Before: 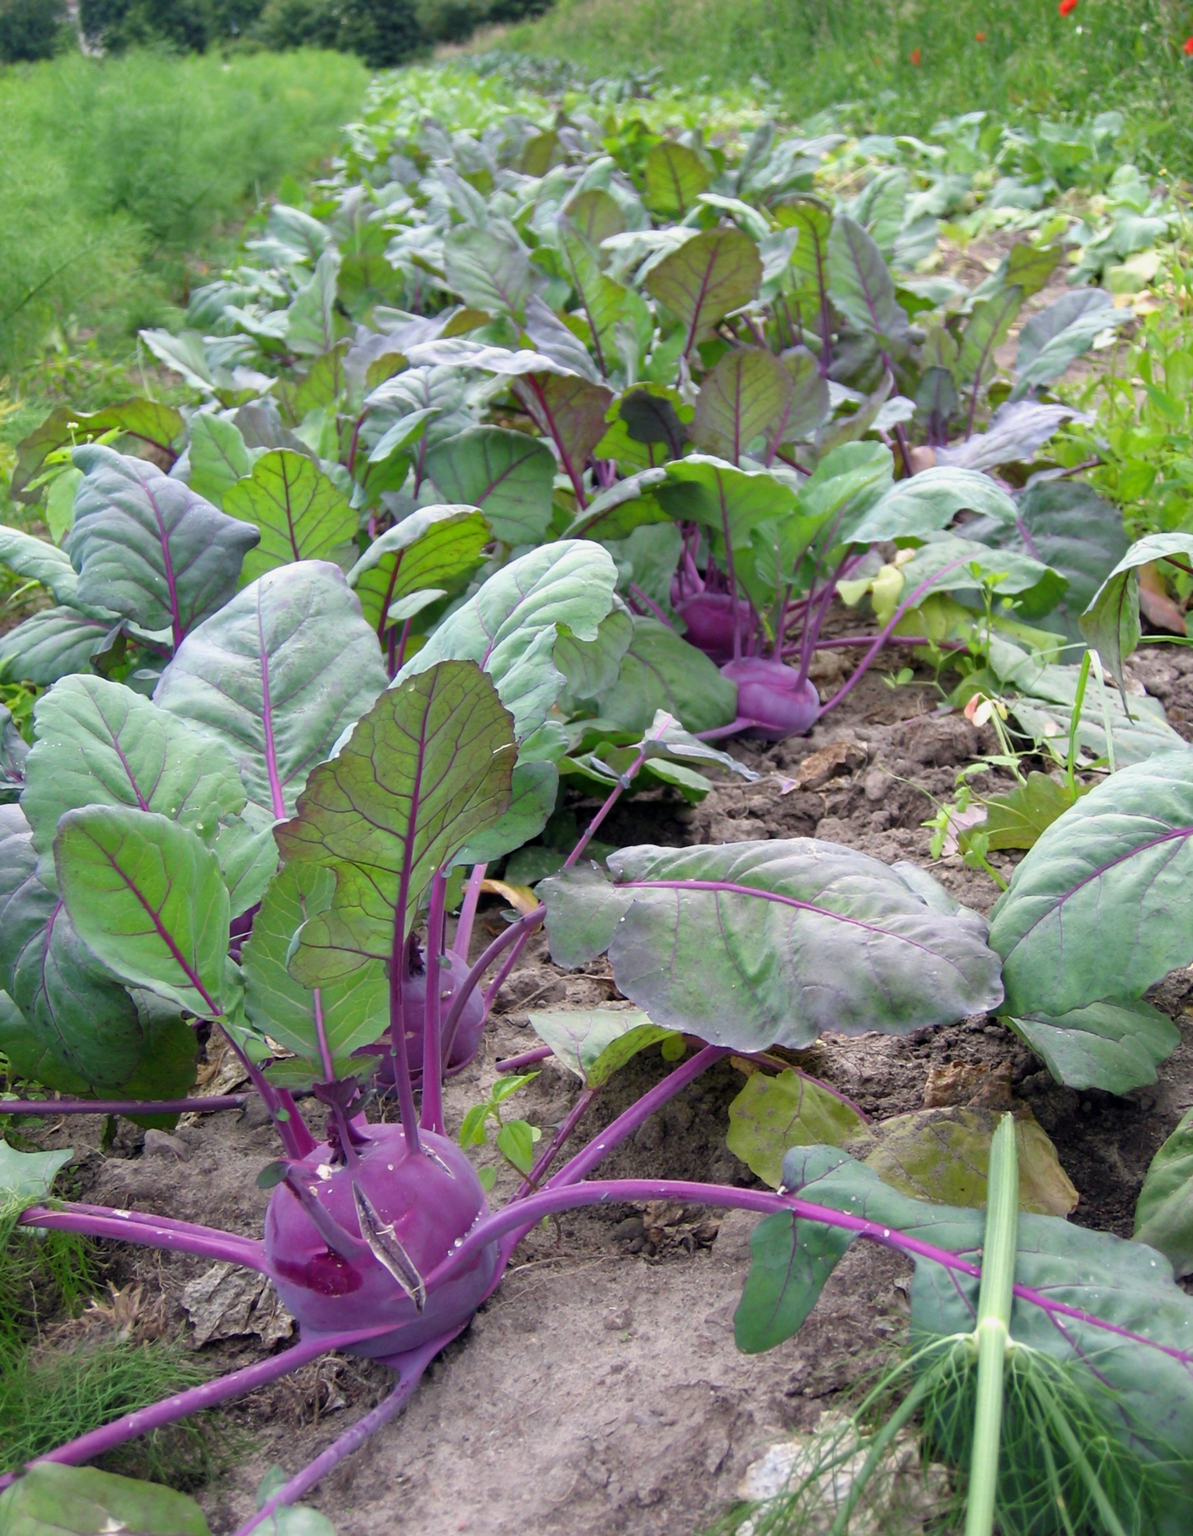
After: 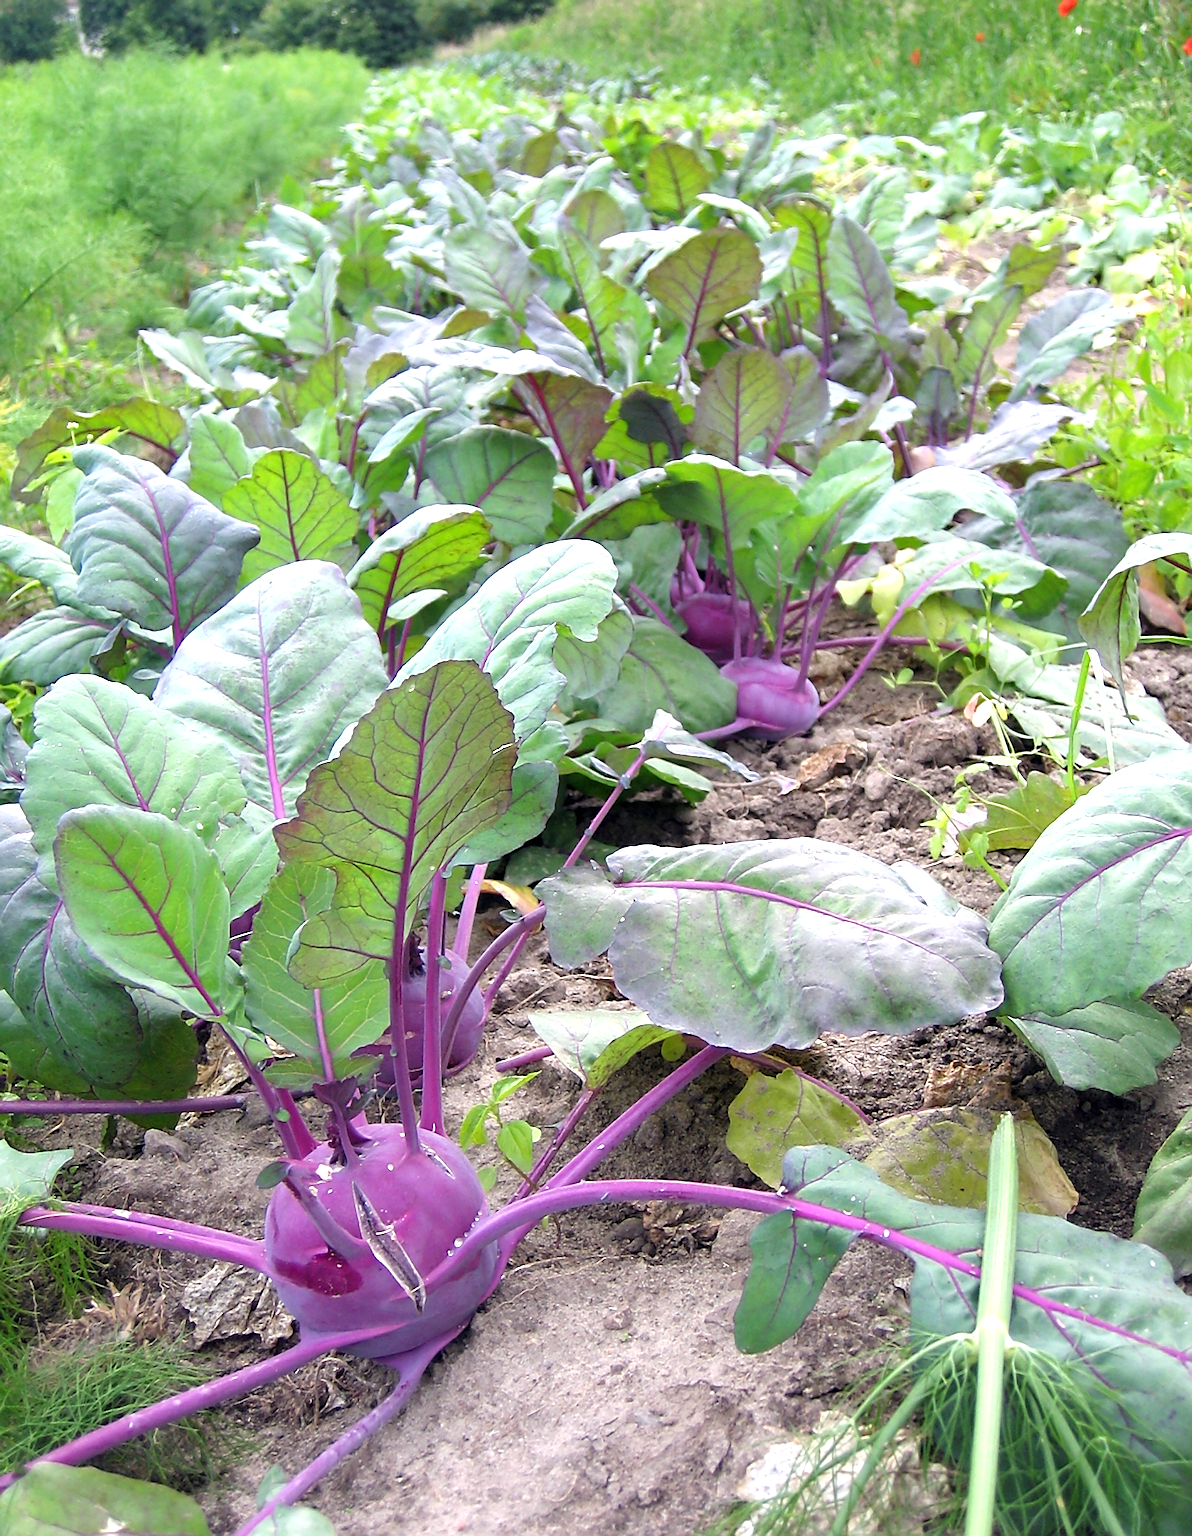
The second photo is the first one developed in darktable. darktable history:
exposure: black level correction 0, exposure 0.7 EV, compensate exposure bias true, compensate highlight preservation false
tone equalizer: on, module defaults
sharpen: radius 1.4, amount 1.25, threshold 0.7
